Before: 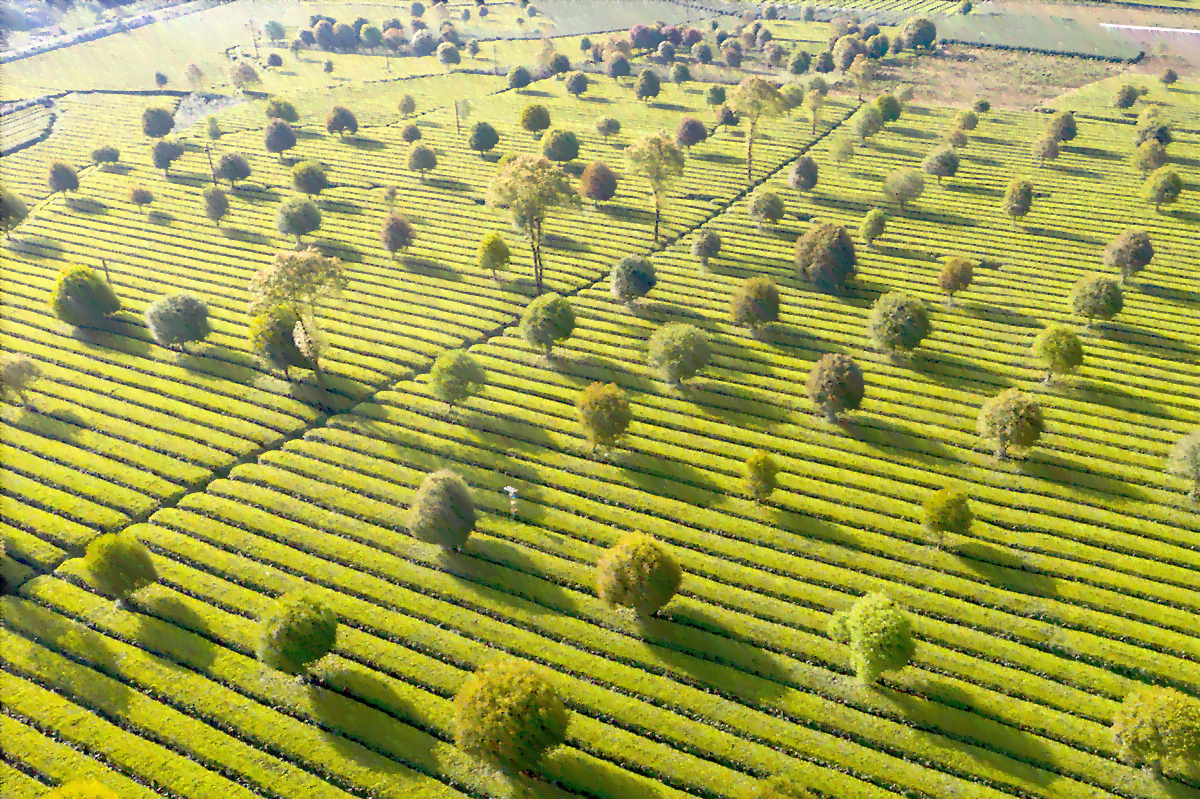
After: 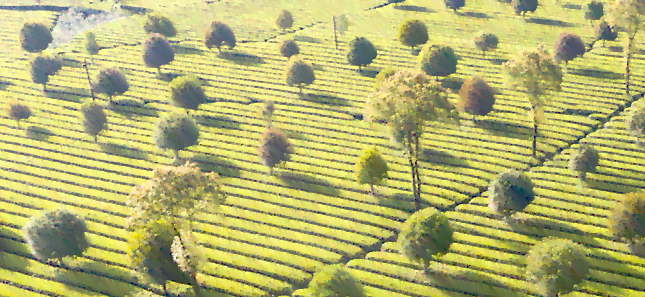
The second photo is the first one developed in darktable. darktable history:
crop: left 10.187%, top 10.651%, right 36.062%, bottom 52.066%
